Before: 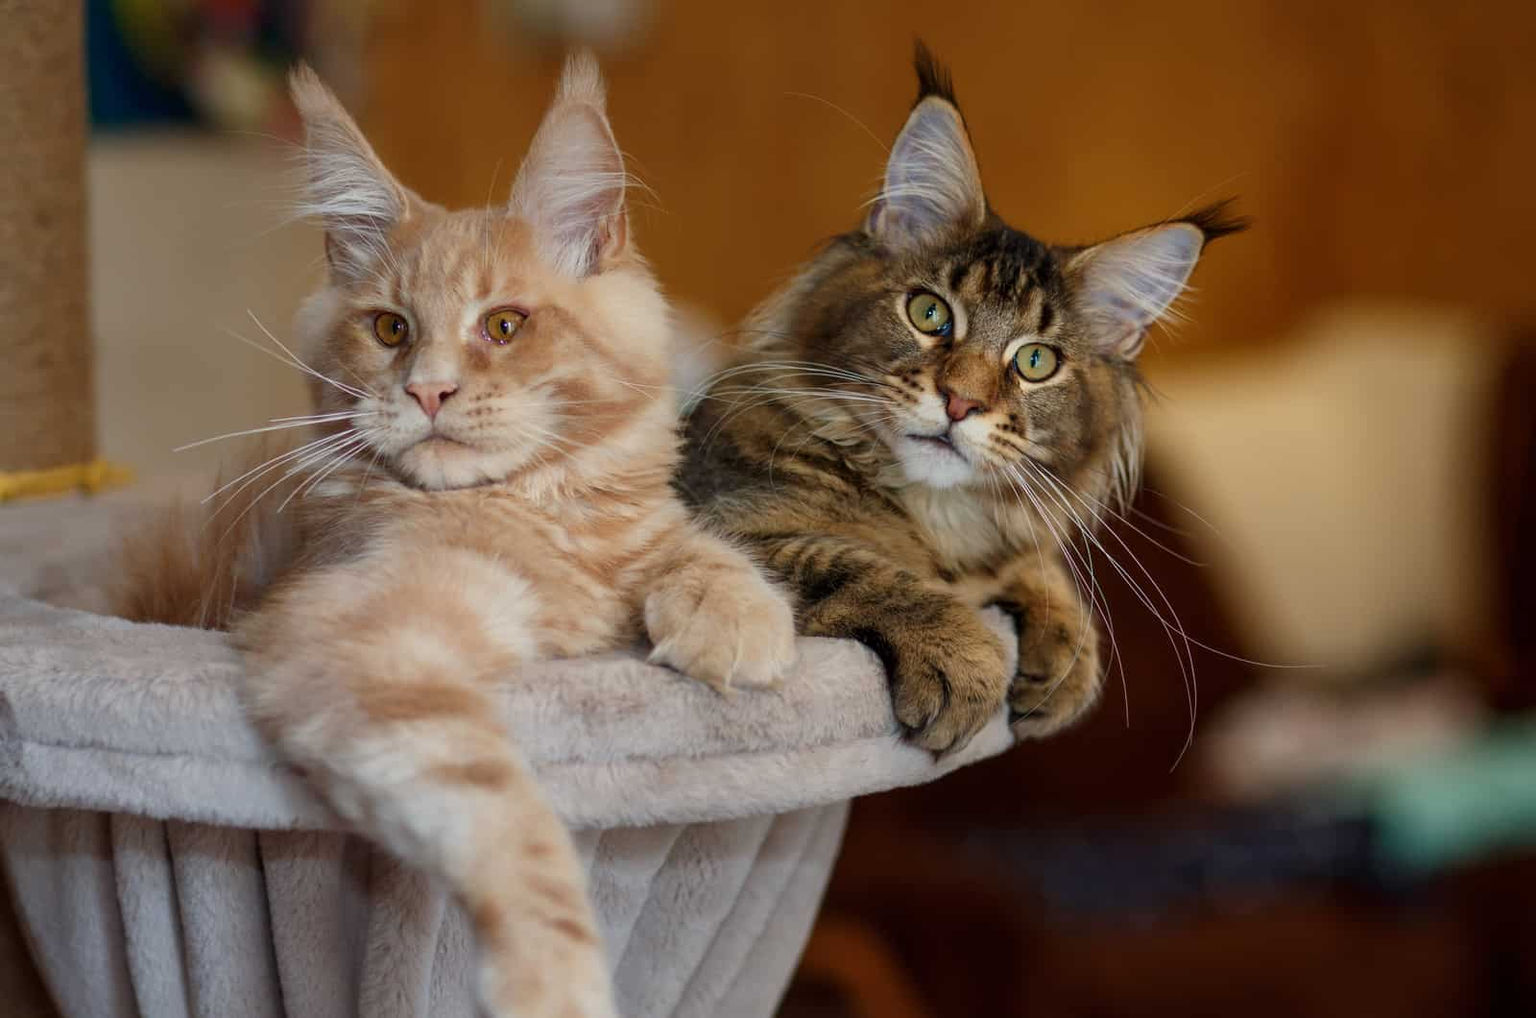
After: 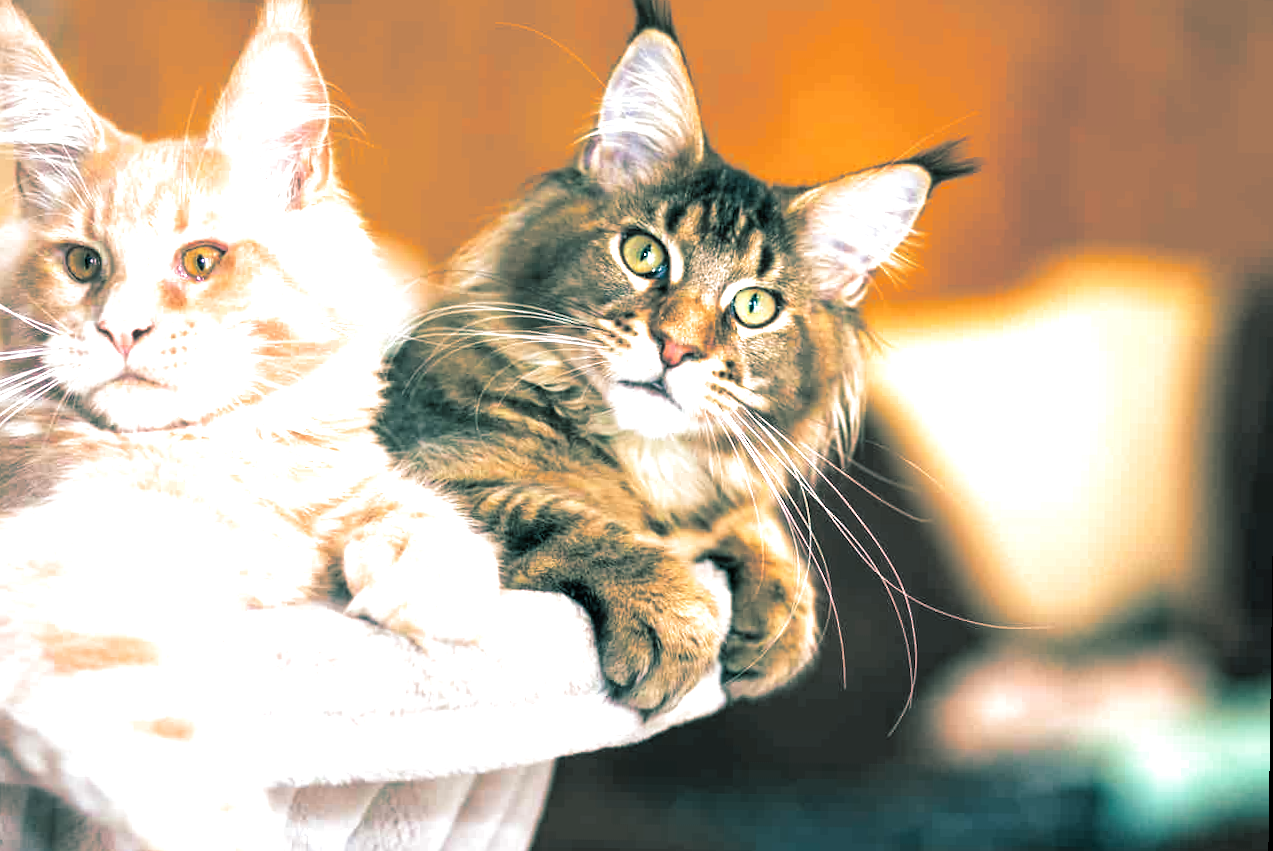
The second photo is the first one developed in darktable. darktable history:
split-toning: shadows › hue 183.6°, shadows › saturation 0.52, highlights › hue 0°, highlights › saturation 0
rotate and perspective: rotation 0.8°, automatic cropping off
crop and rotate: left 20.74%, top 7.912%, right 0.375%, bottom 13.378%
exposure: exposure 2.04 EV, compensate highlight preservation false
